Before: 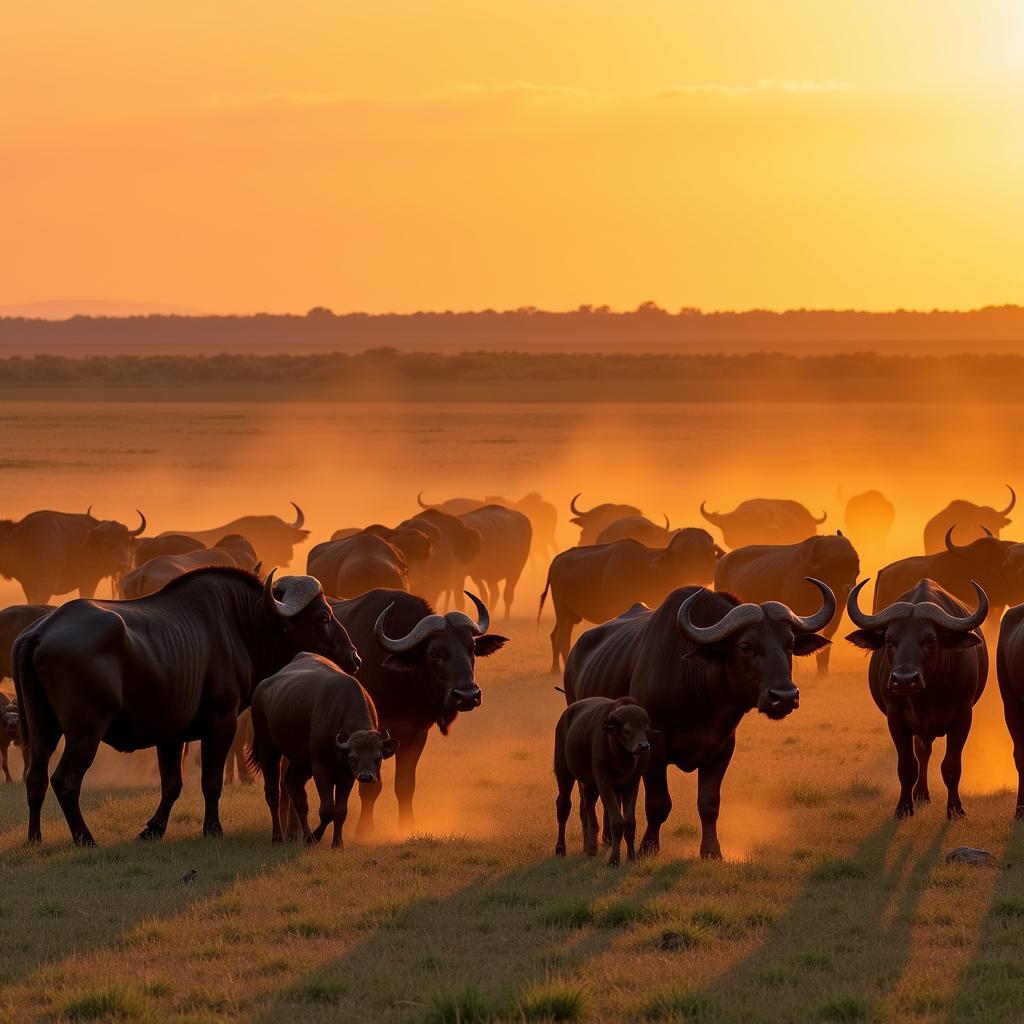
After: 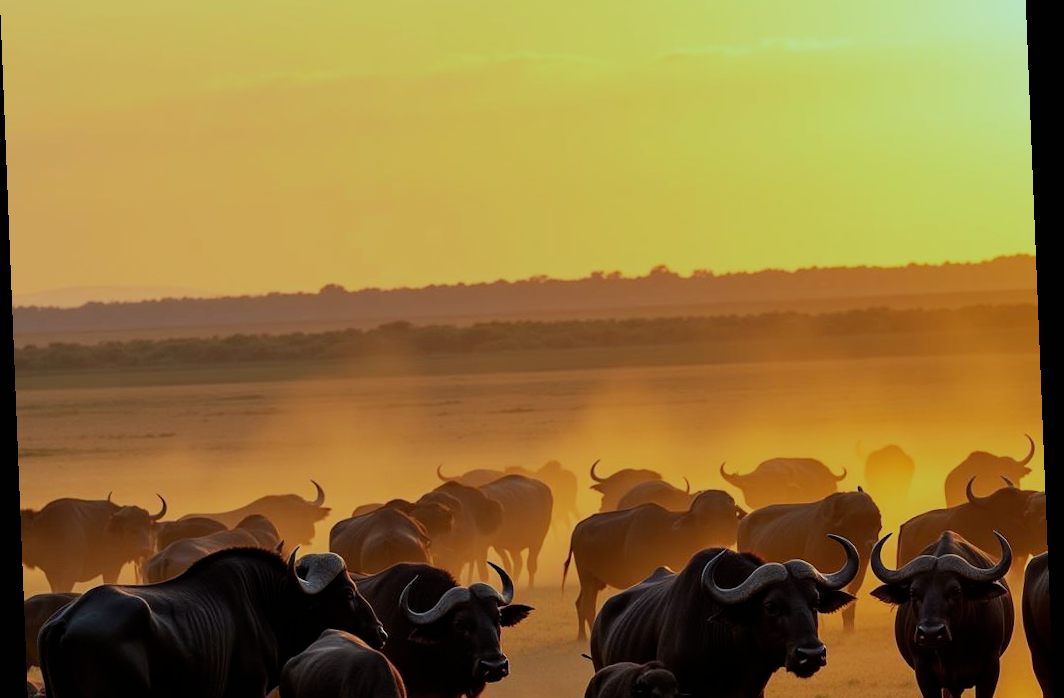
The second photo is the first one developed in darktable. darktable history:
filmic rgb: black relative exposure -7.65 EV, white relative exposure 4.56 EV, hardness 3.61, color science v6 (2022)
color balance: mode lift, gamma, gain (sRGB), lift [0.997, 0.979, 1.021, 1.011], gamma [1, 1.084, 0.916, 0.998], gain [1, 0.87, 1.13, 1.101], contrast 4.55%, contrast fulcrum 38.24%, output saturation 104.09%
crop and rotate: top 4.848%, bottom 29.503%
rotate and perspective: rotation -2.29°, automatic cropping off
